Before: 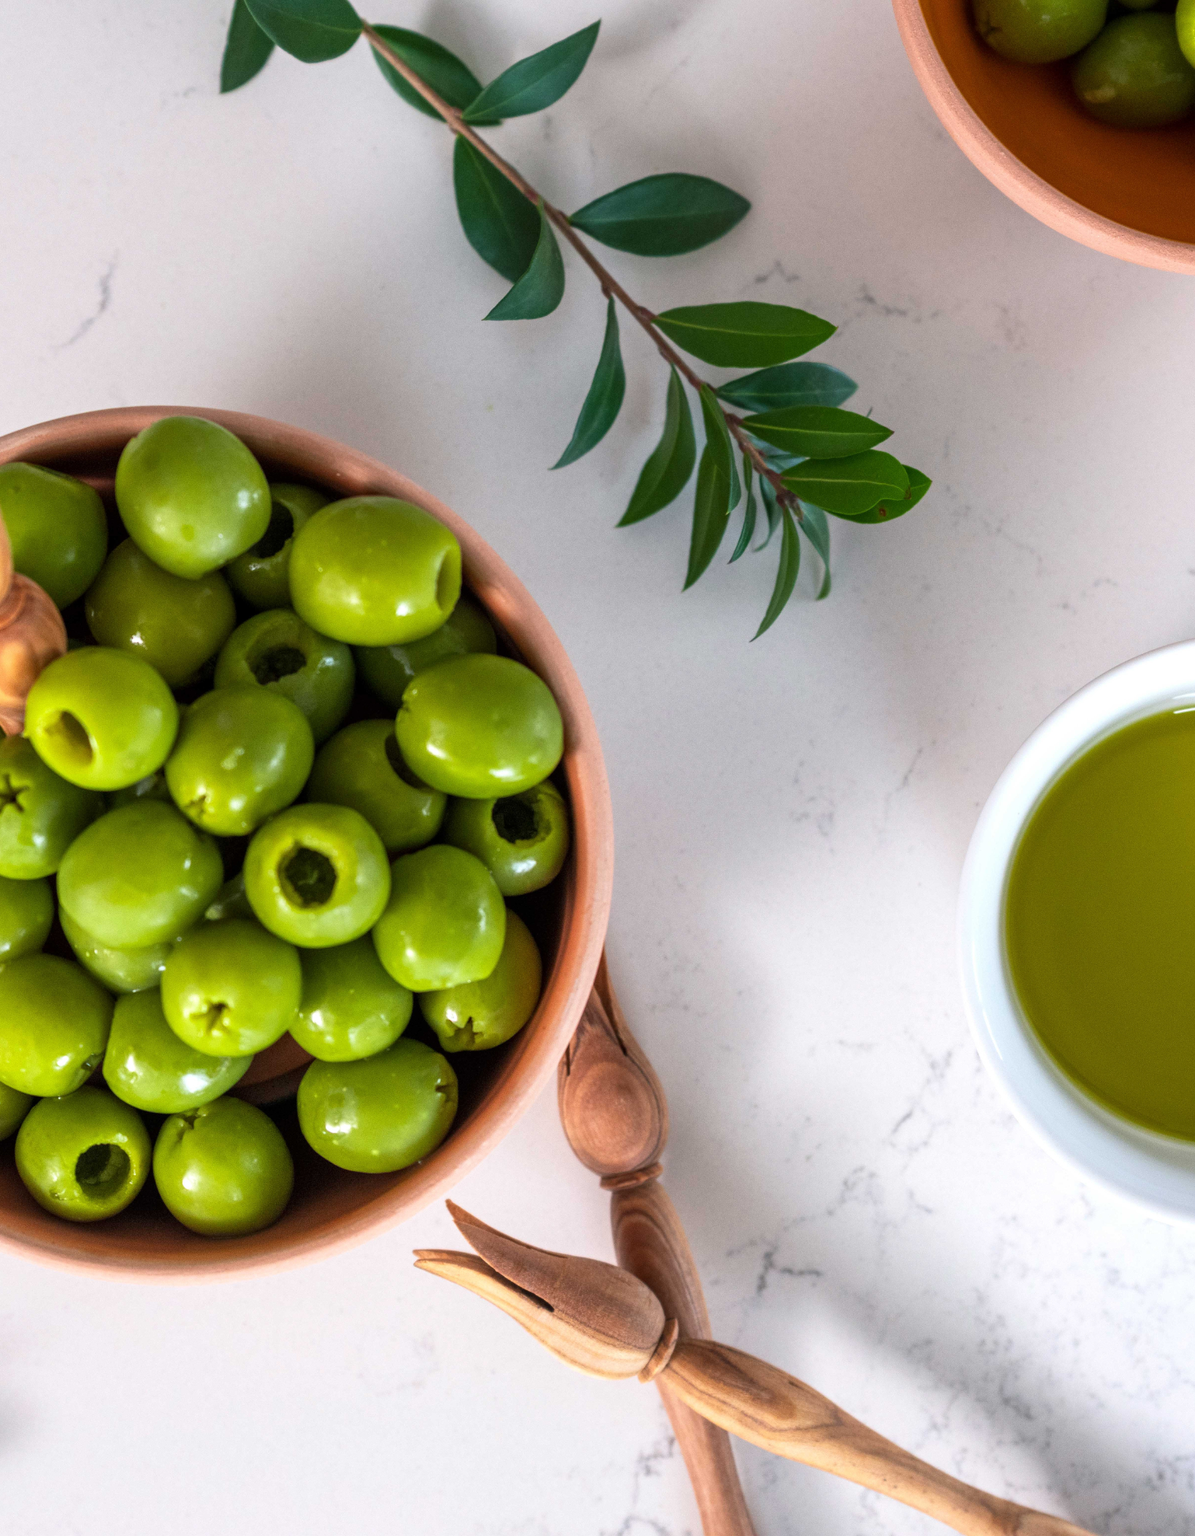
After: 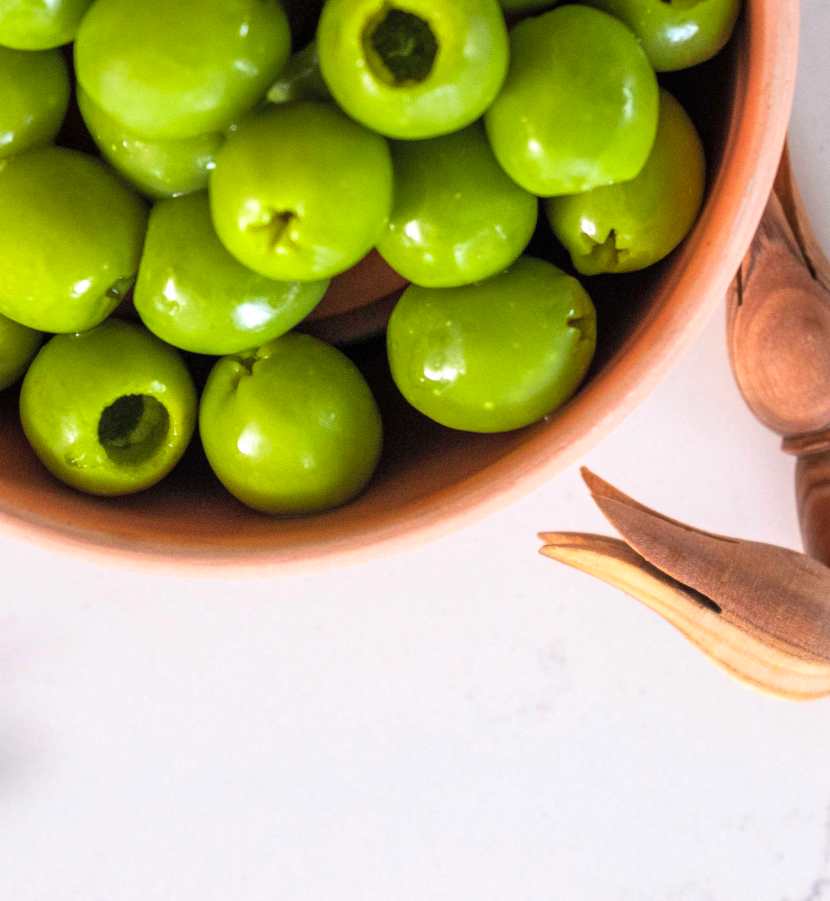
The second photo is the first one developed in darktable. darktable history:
crop and rotate: top 54.778%, right 46.61%, bottom 0.159%
contrast brightness saturation: brightness 0.09, saturation 0.19
